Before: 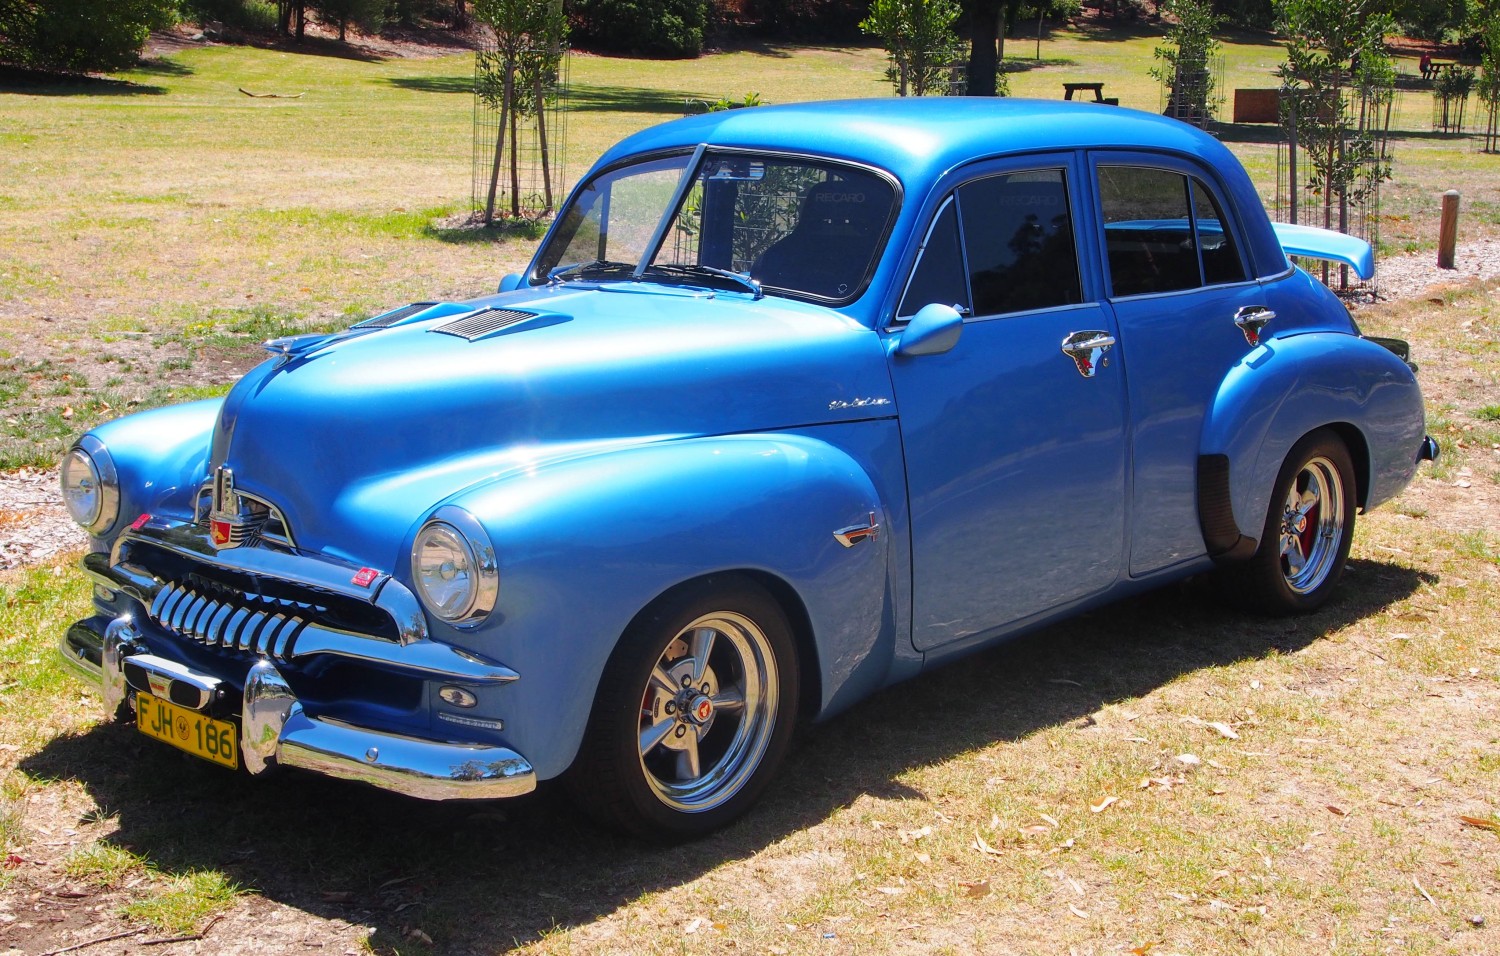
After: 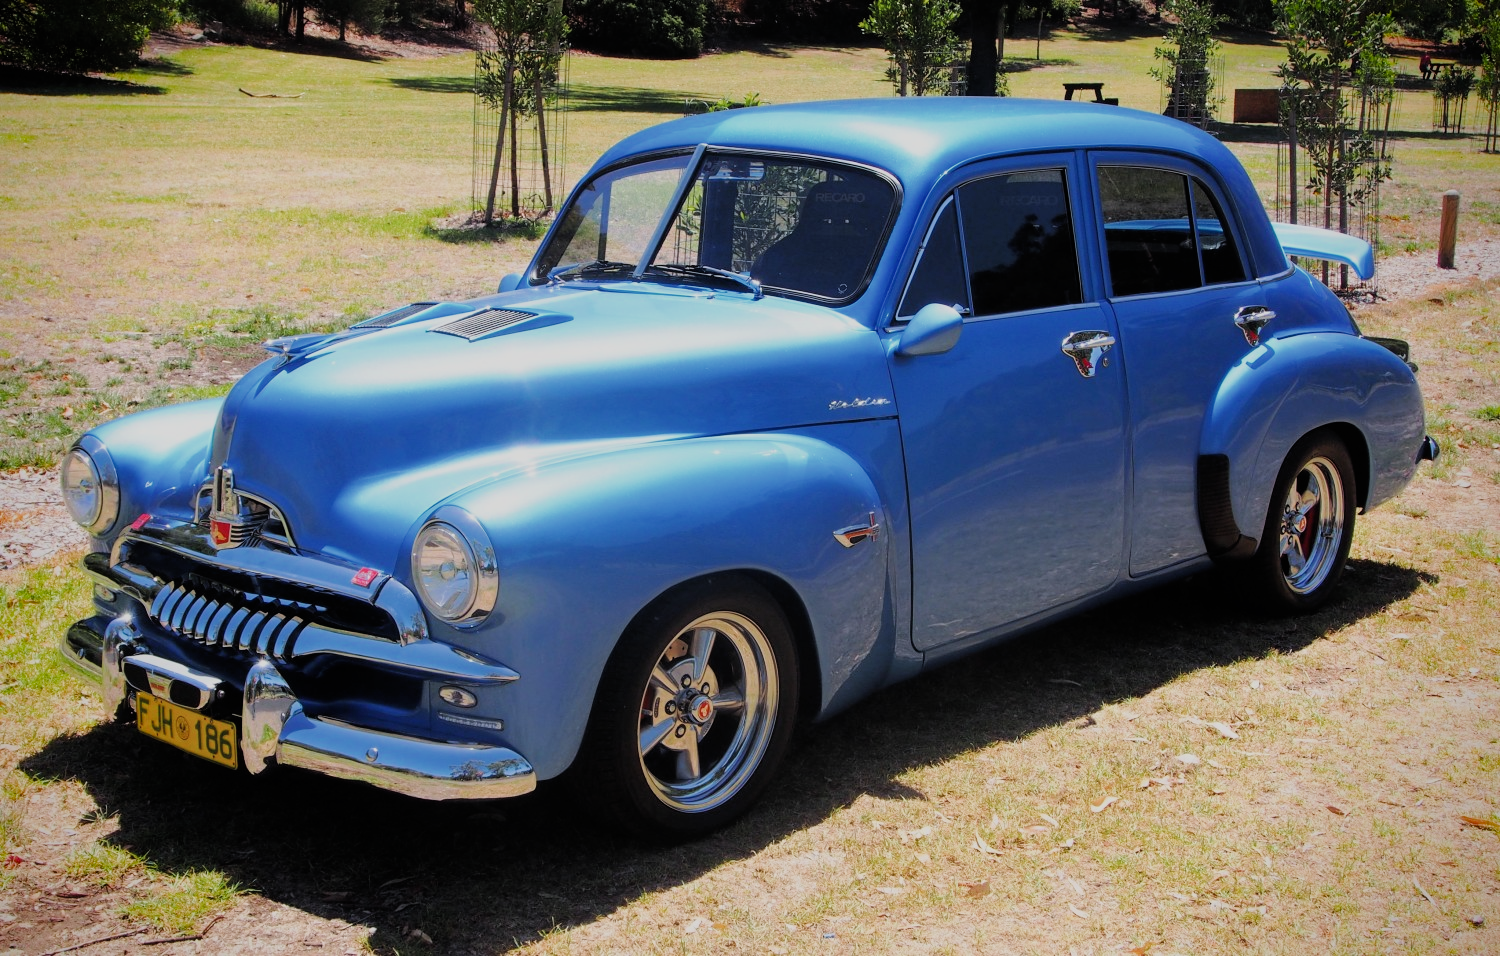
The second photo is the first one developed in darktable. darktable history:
filmic rgb: black relative exposure -7.65 EV, white relative exposure 4.56 EV, threshold 5.95 EV, hardness 3.61, contrast 1.049, add noise in highlights 0.002, color science v3 (2019), use custom middle-gray values true, contrast in highlights soft, enable highlight reconstruction true
vignetting: saturation 0.384, center (-0.013, 0)
